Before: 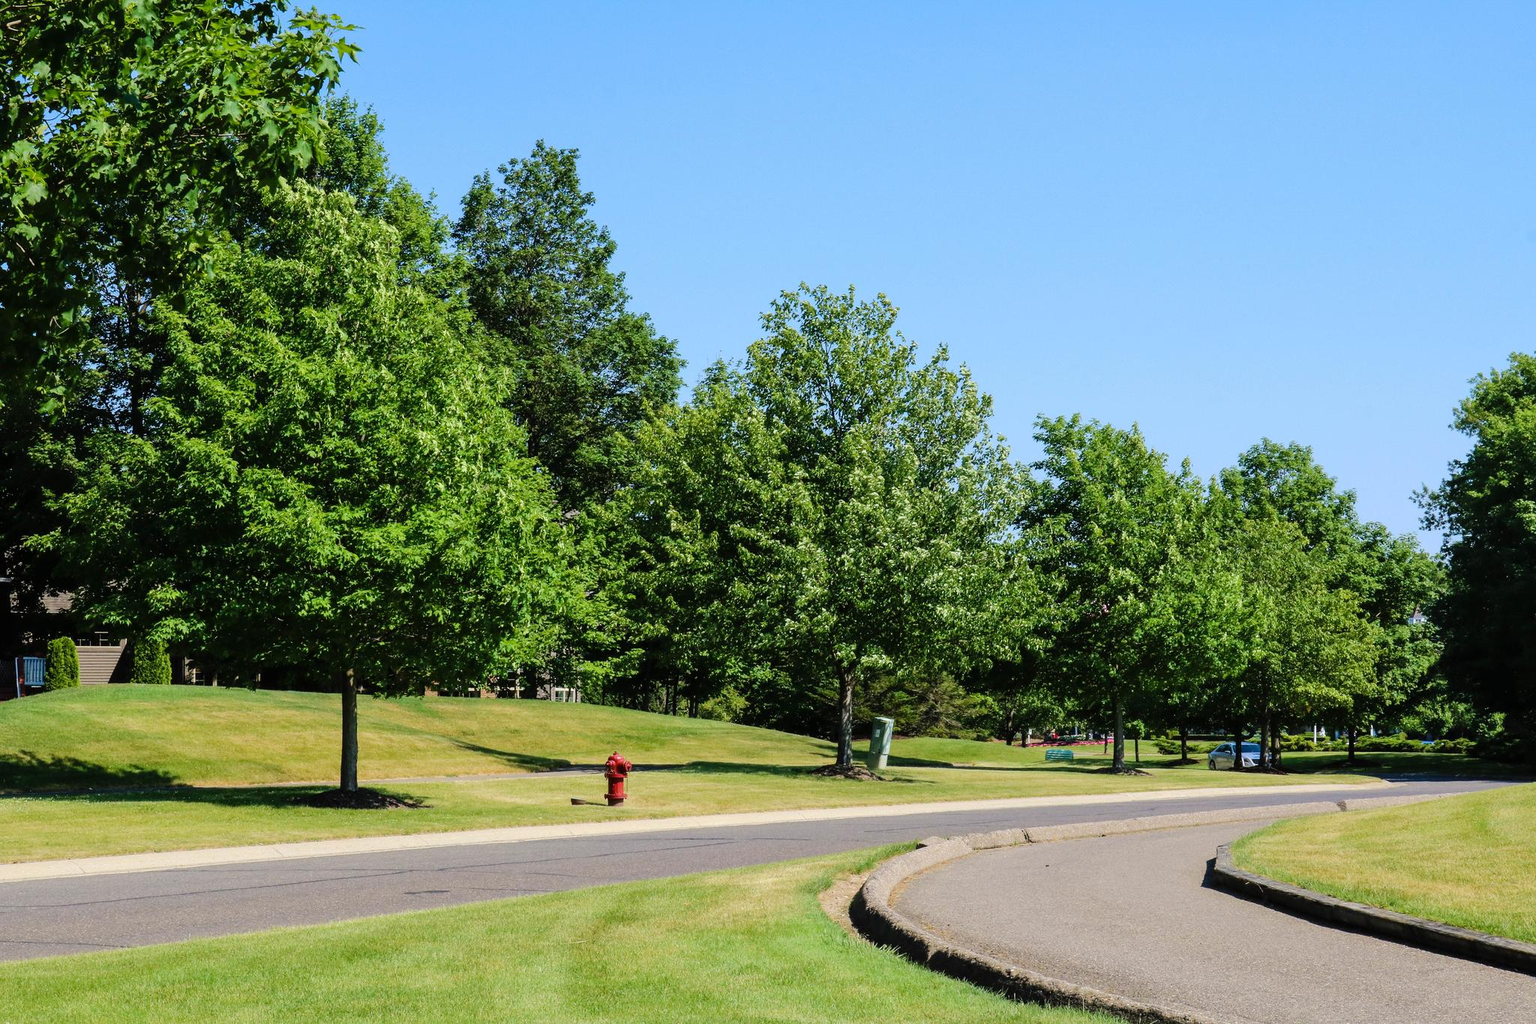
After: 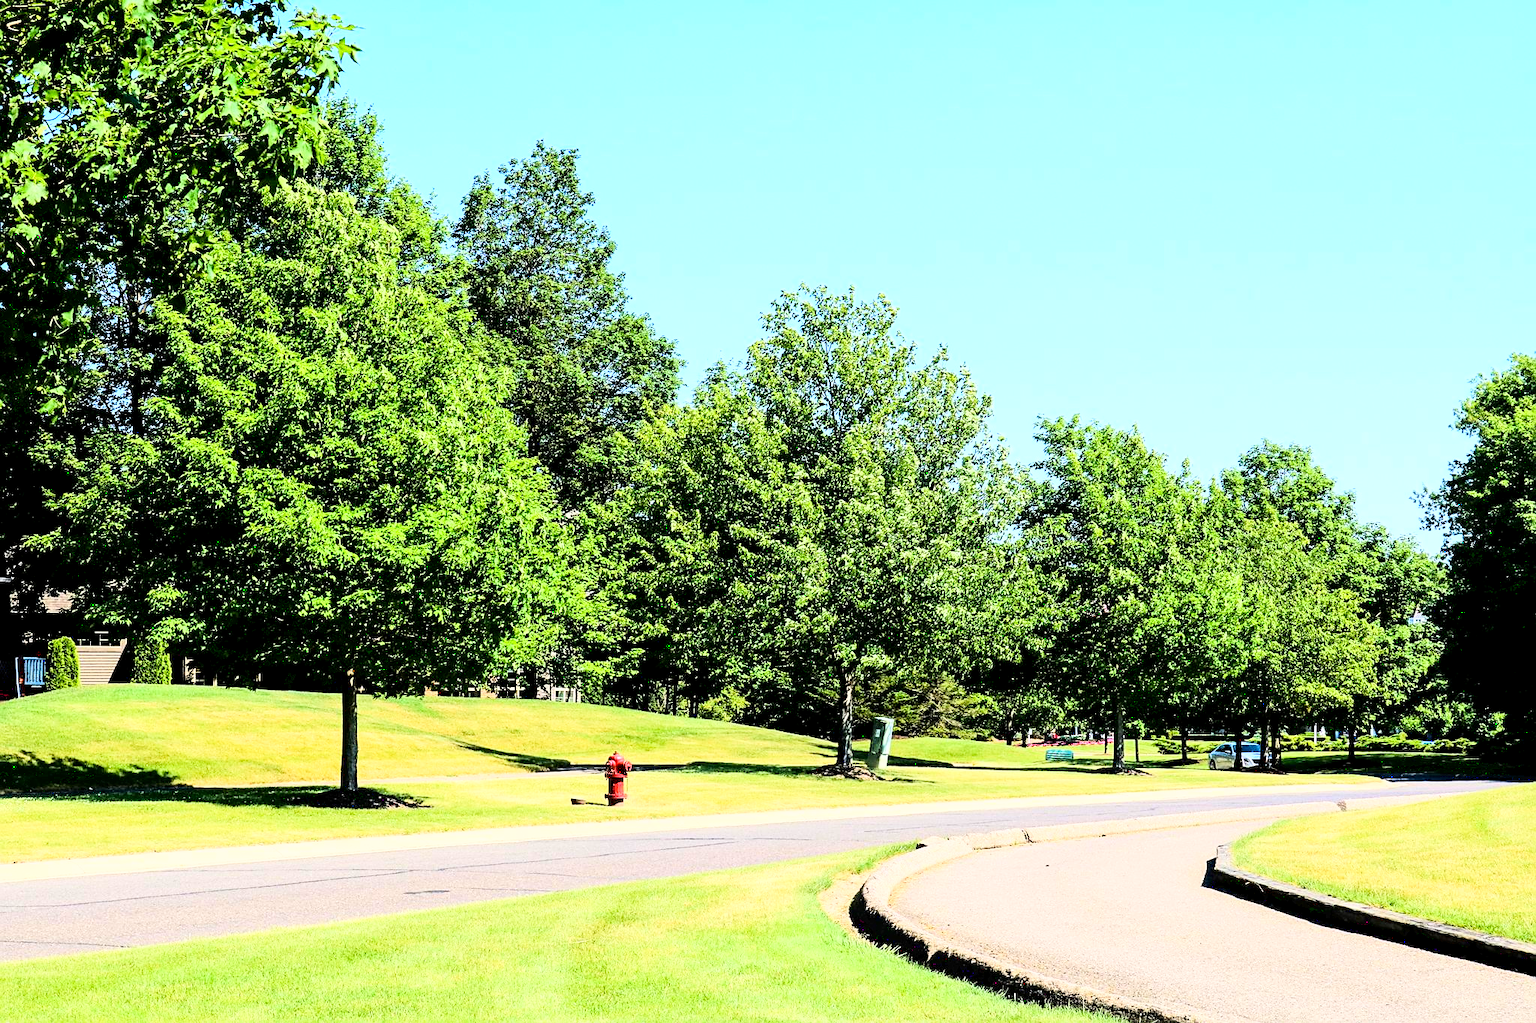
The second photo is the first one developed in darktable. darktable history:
base curve: curves: ch0 [(0, 0.003) (0.001, 0.002) (0.006, 0.004) (0.02, 0.022) (0.048, 0.086) (0.094, 0.234) (0.162, 0.431) (0.258, 0.629) (0.385, 0.8) (0.548, 0.918) (0.751, 0.988) (1, 1)]
sharpen: on, module defaults
exposure: black level correction 0.005, exposure 0.277 EV, compensate highlight preservation false
